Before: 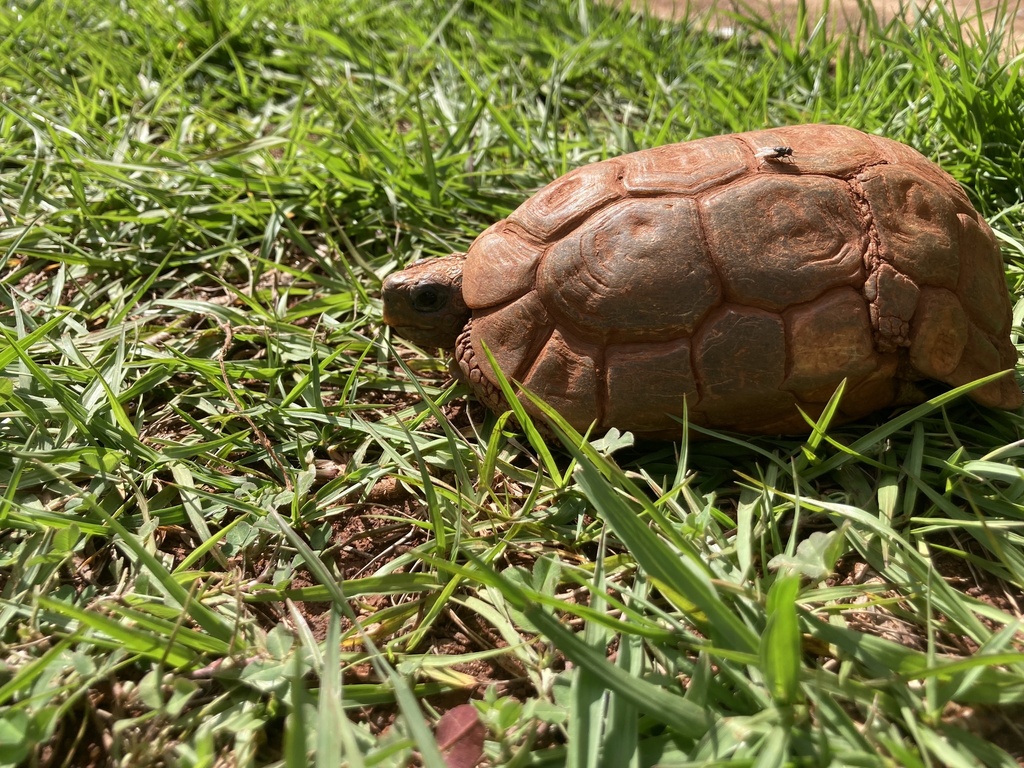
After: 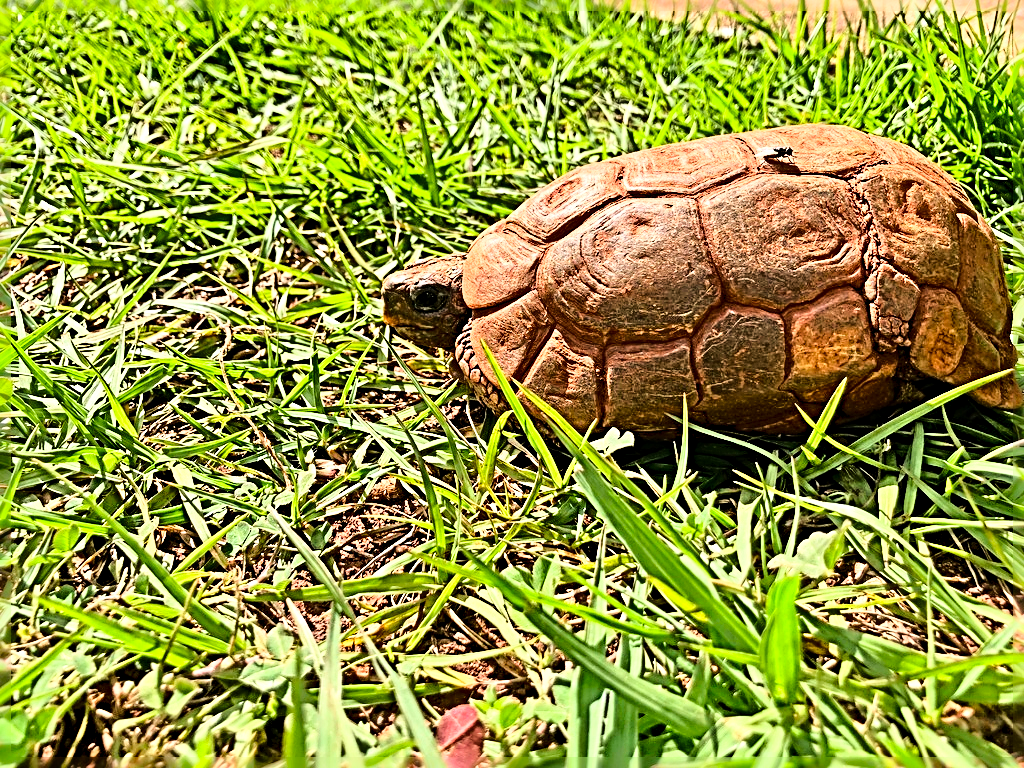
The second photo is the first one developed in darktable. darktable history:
base curve: curves: ch0 [(0, 0) (0.04, 0.03) (0.133, 0.232) (0.448, 0.748) (0.843, 0.968) (1, 1)]
contrast equalizer: octaves 7, y [[0.5 ×6], [0.5 ×6], [0.5, 0.5, 0.501, 0.545, 0.707, 0.863], [0 ×6], [0 ×6]]
tone equalizer: -7 EV 0.162 EV, -6 EV 0.594 EV, -5 EV 1.18 EV, -4 EV 1.29 EV, -3 EV 1.14 EV, -2 EV 0.6 EV, -1 EV 0.163 EV
contrast brightness saturation: contrast 0.077, saturation 0.199
sharpen: radius 4.013, amount 1.999
